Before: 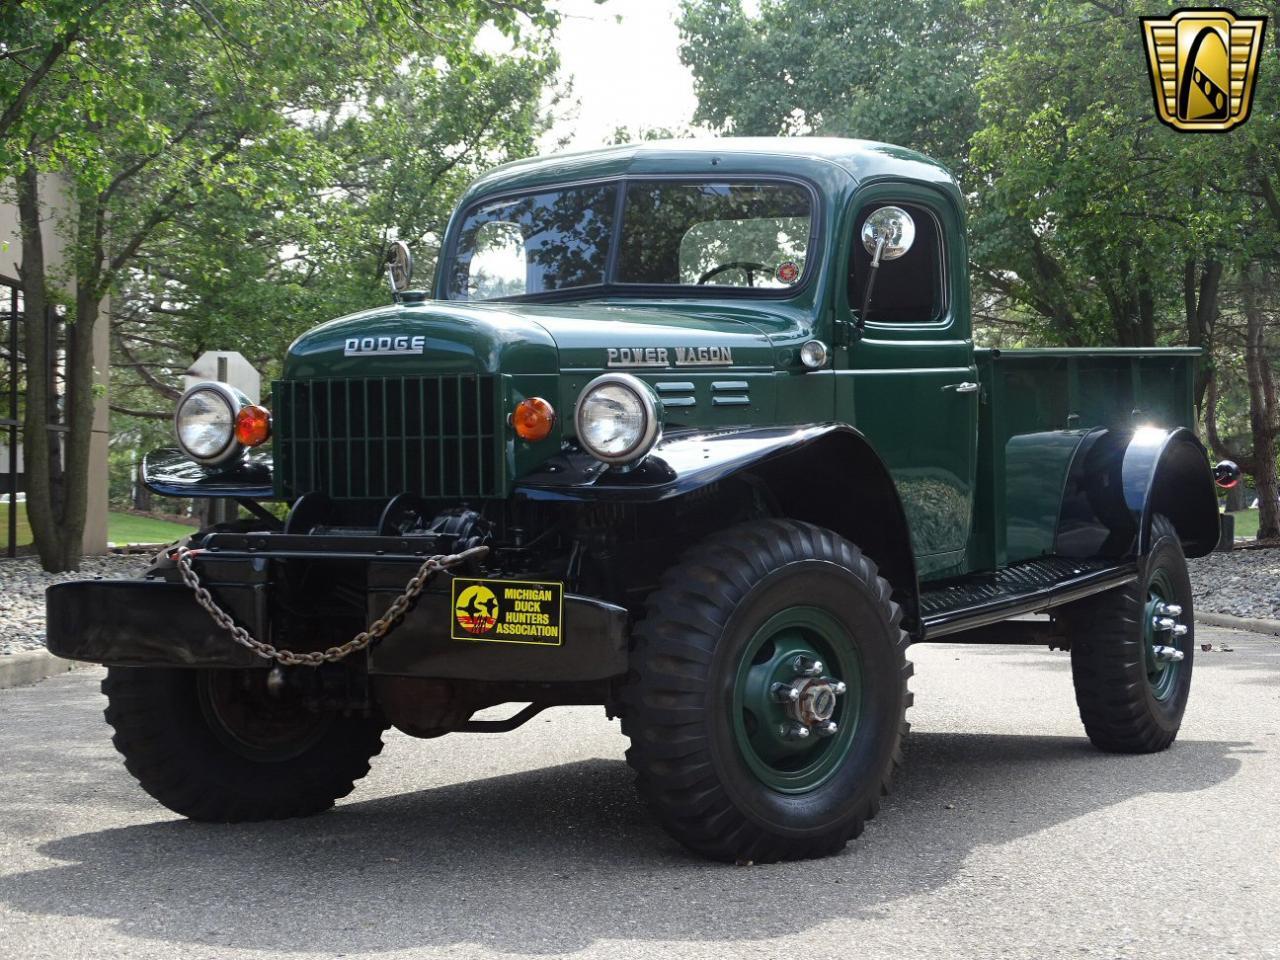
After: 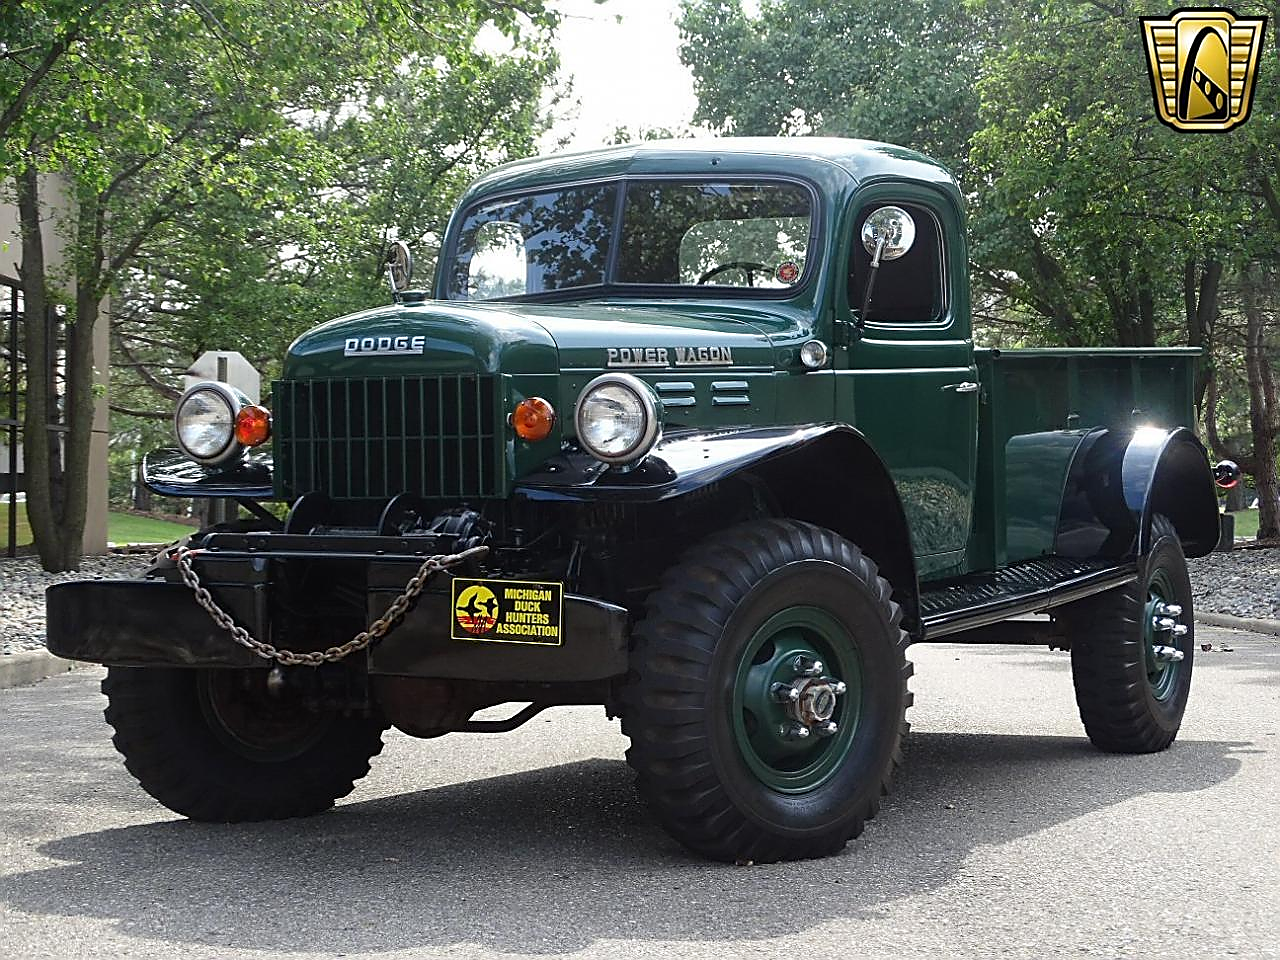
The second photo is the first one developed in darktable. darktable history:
sharpen: radius 1.353, amount 1.239, threshold 0.757
